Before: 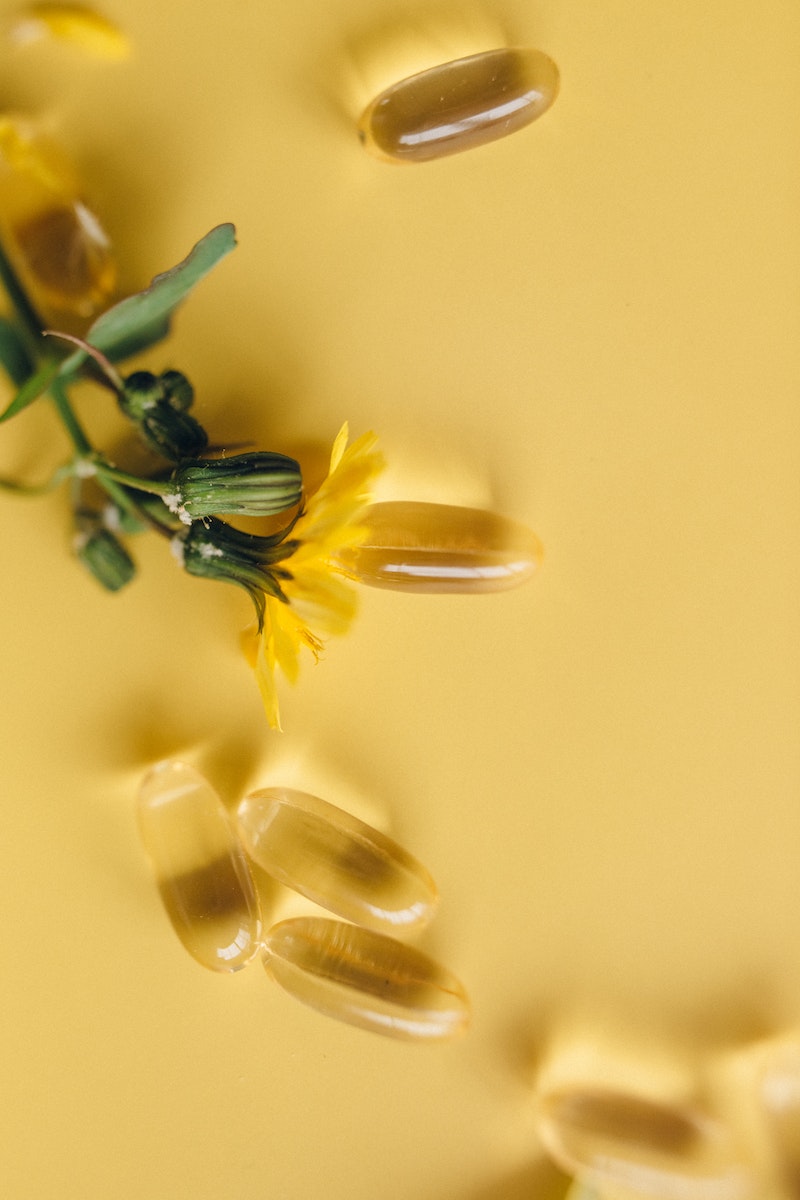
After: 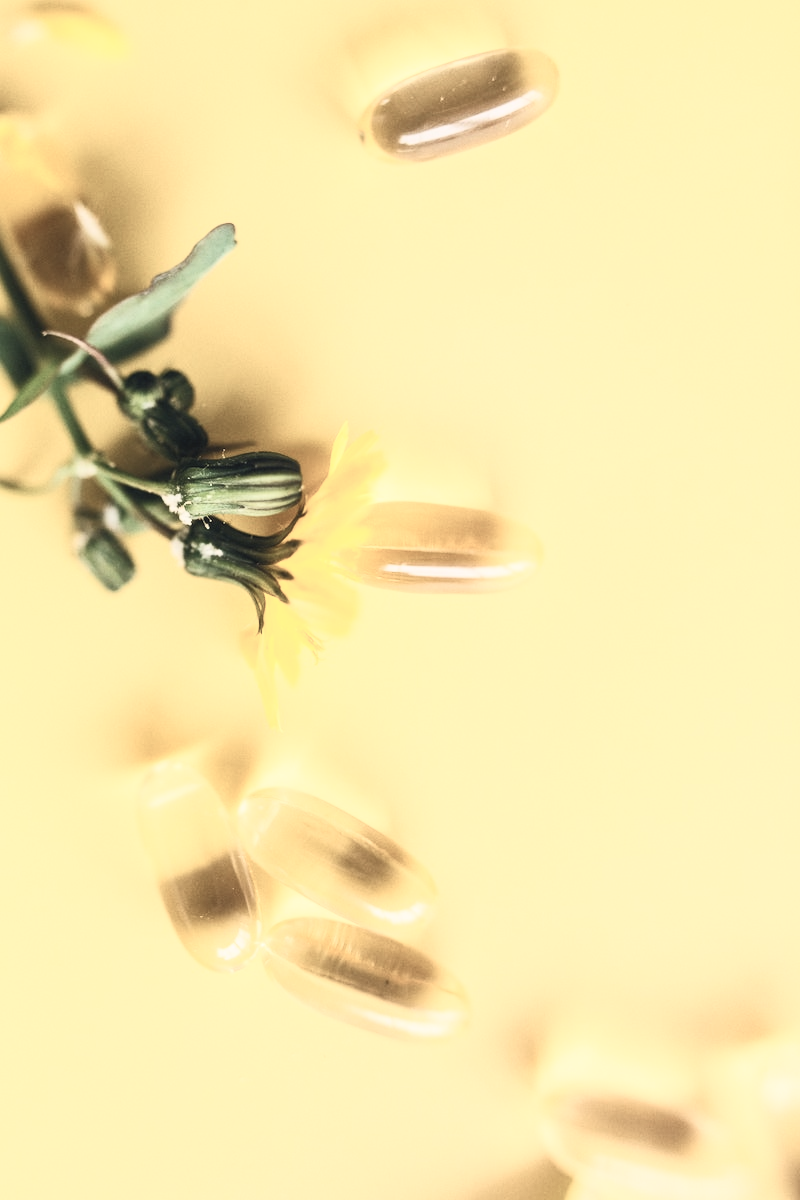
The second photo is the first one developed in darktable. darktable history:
exposure: exposure -0.048 EV, compensate highlight preservation false
contrast brightness saturation: contrast 0.57, brightness 0.57, saturation -0.34
